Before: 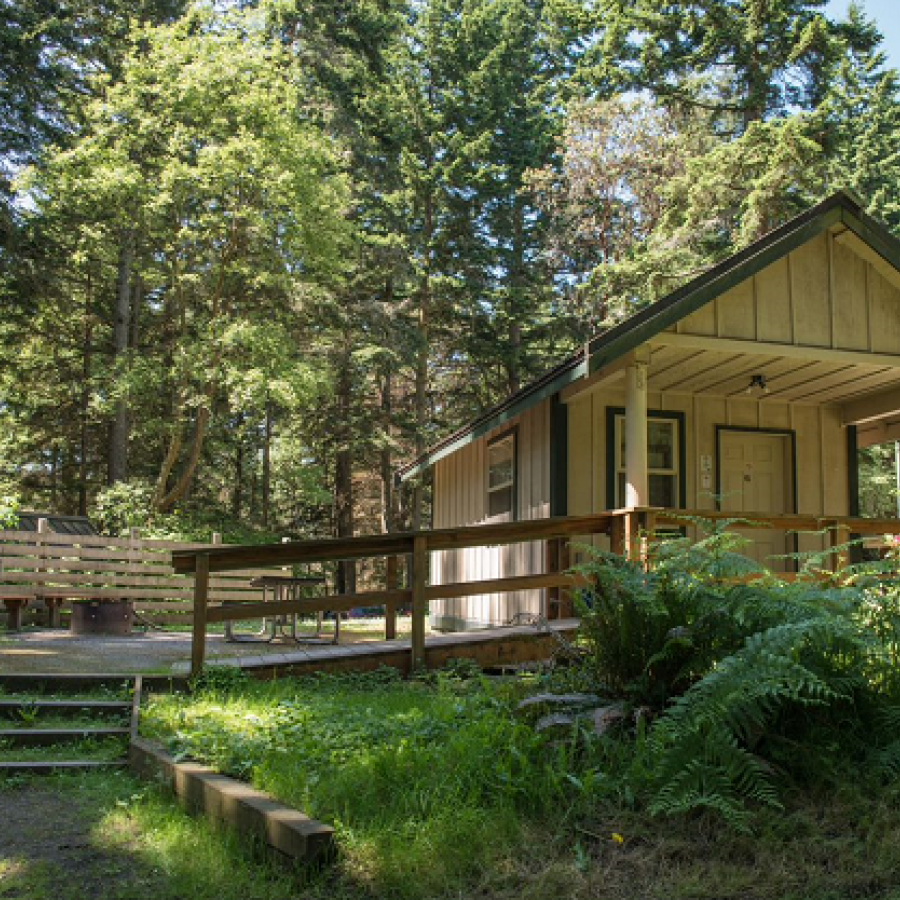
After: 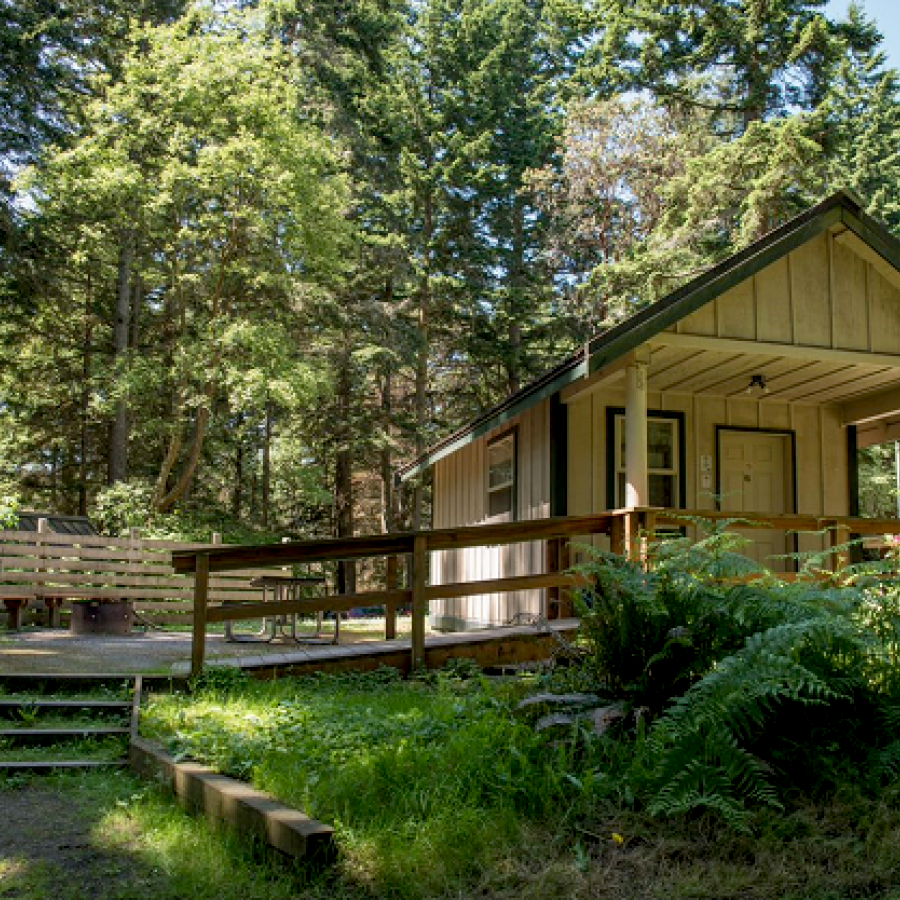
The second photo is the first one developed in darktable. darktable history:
exposure: black level correction 0.009, compensate exposure bias true, compensate highlight preservation false
